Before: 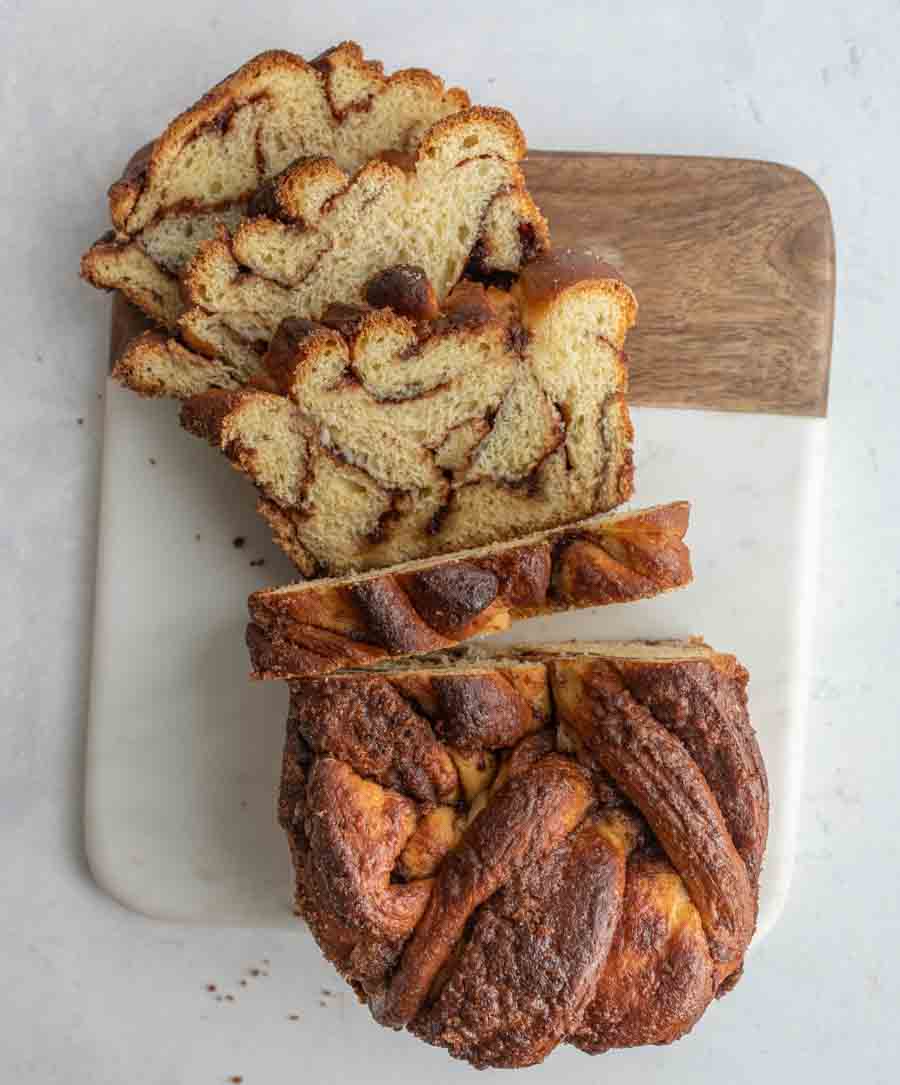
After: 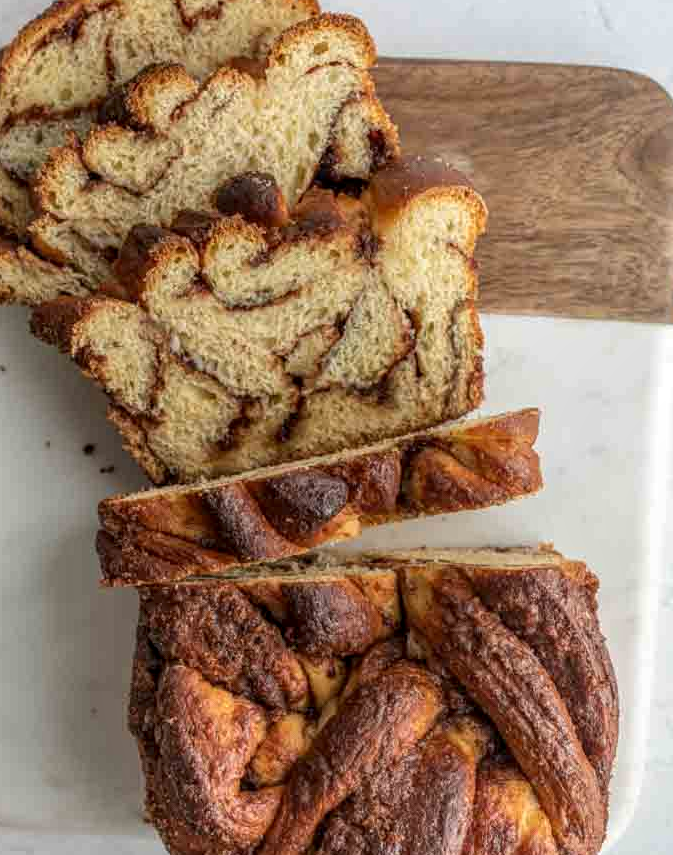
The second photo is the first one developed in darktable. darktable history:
crop: left 16.768%, top 8.653%, right 8.362%, bottom 12.485%
local contrast: on, module defaults
